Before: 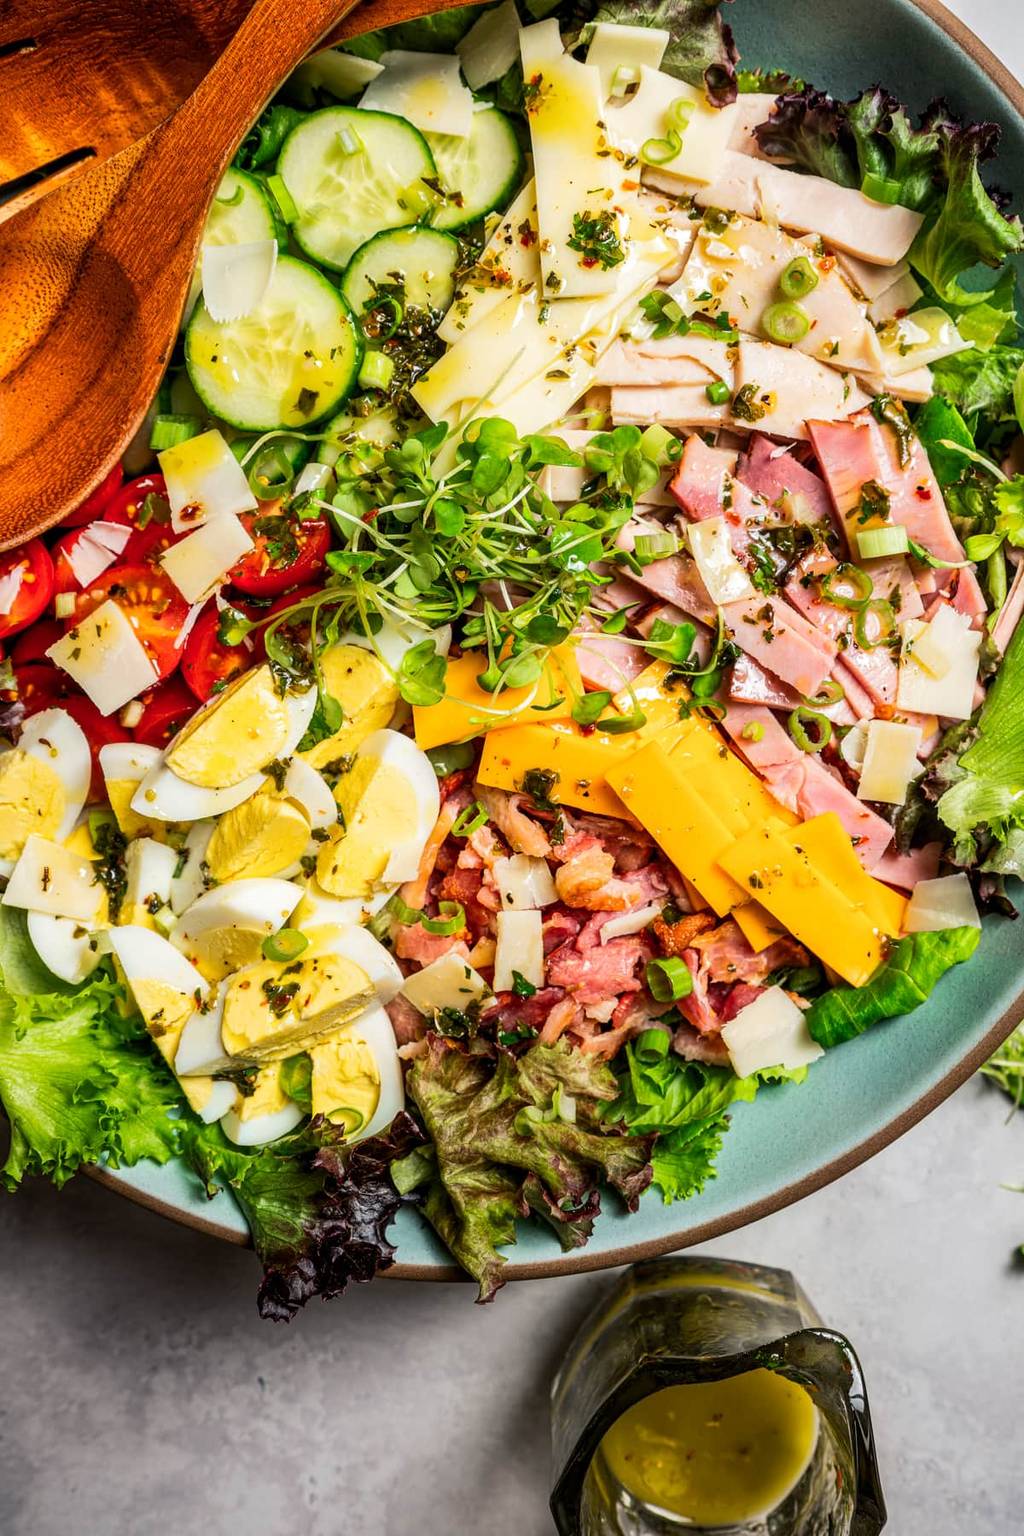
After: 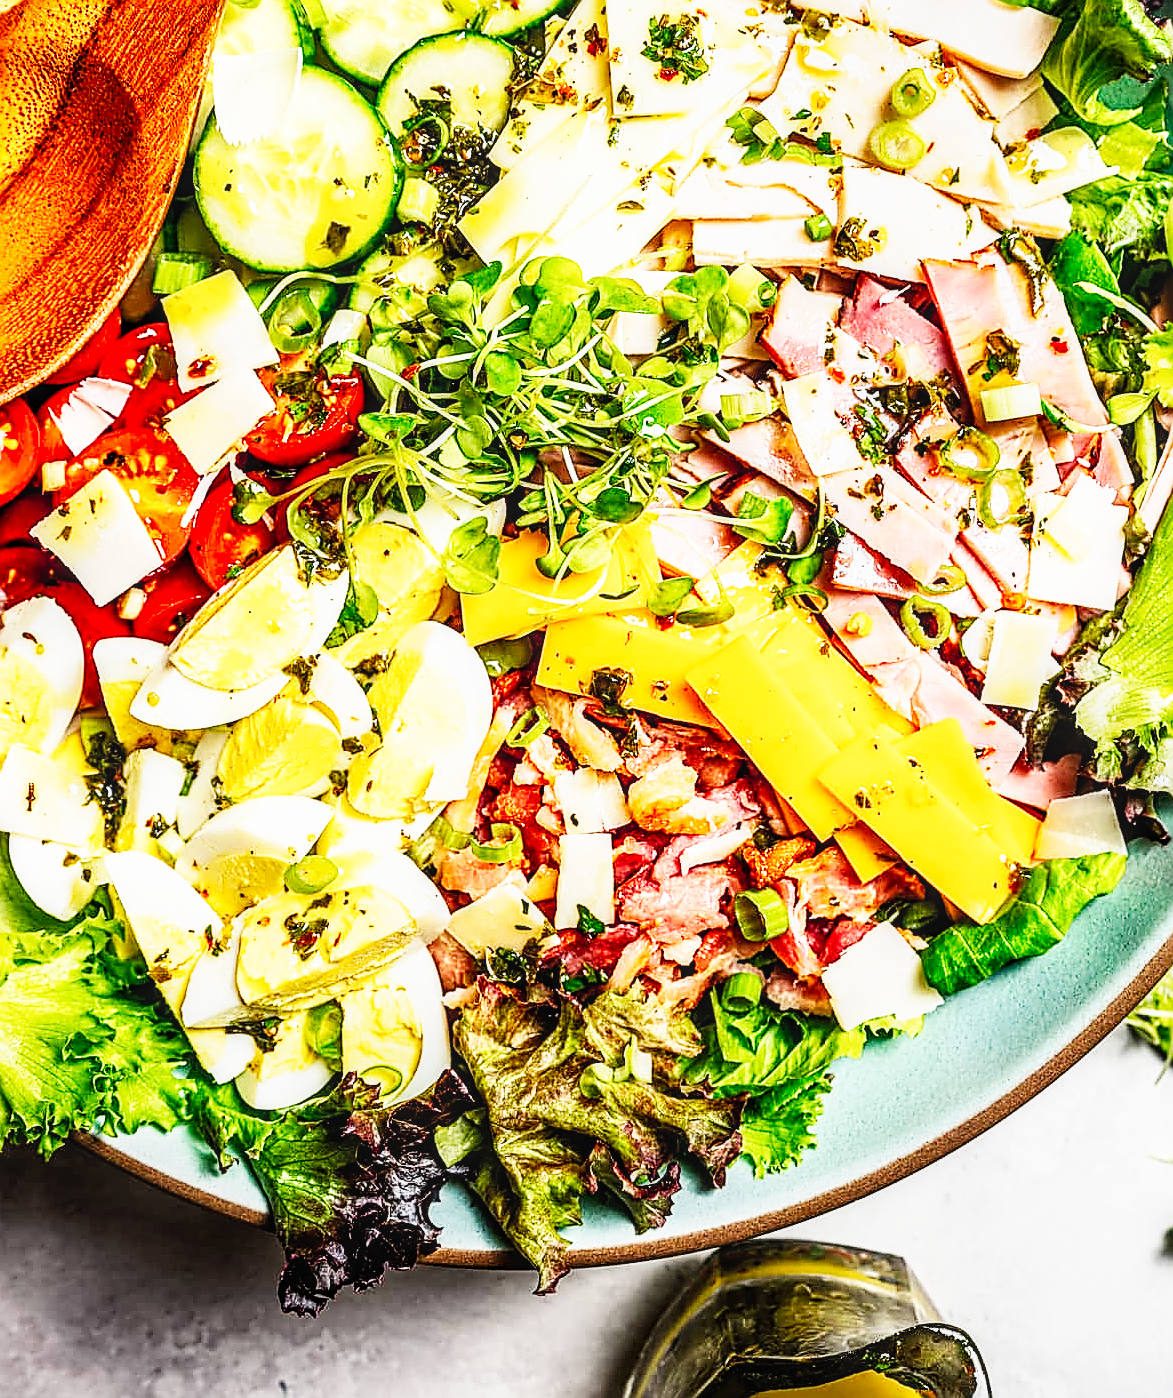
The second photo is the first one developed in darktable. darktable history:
base curve: curves: ch0 [(0, 0) (0.007, 0.004) (0.027, 0.03) (0.046, 0.07) (0.207, 0.54) (0.442, 0.872) (0.673, 0.972) (1, 1)], preserve colors none
sharpen: radius 1.685, amount 1.287
crop and rotate: left 1.935%, top 12.945%, right 0.252%, bottom 9.356%
local contrast: on, module defaults
